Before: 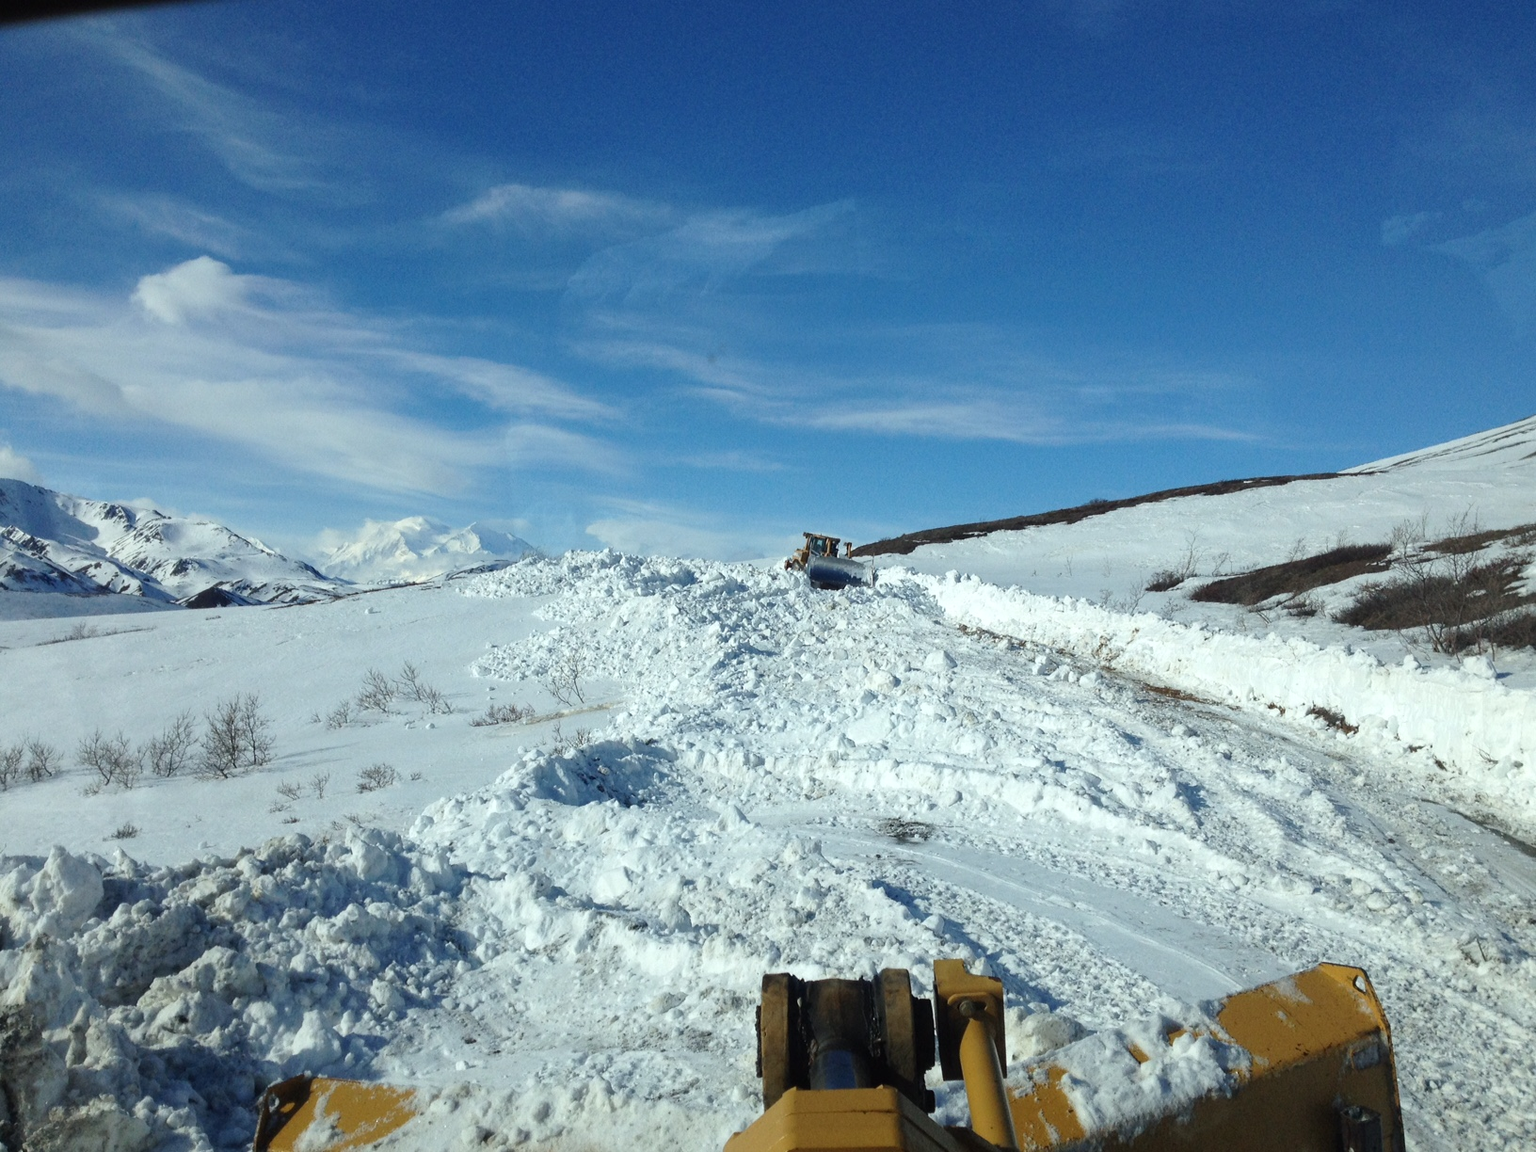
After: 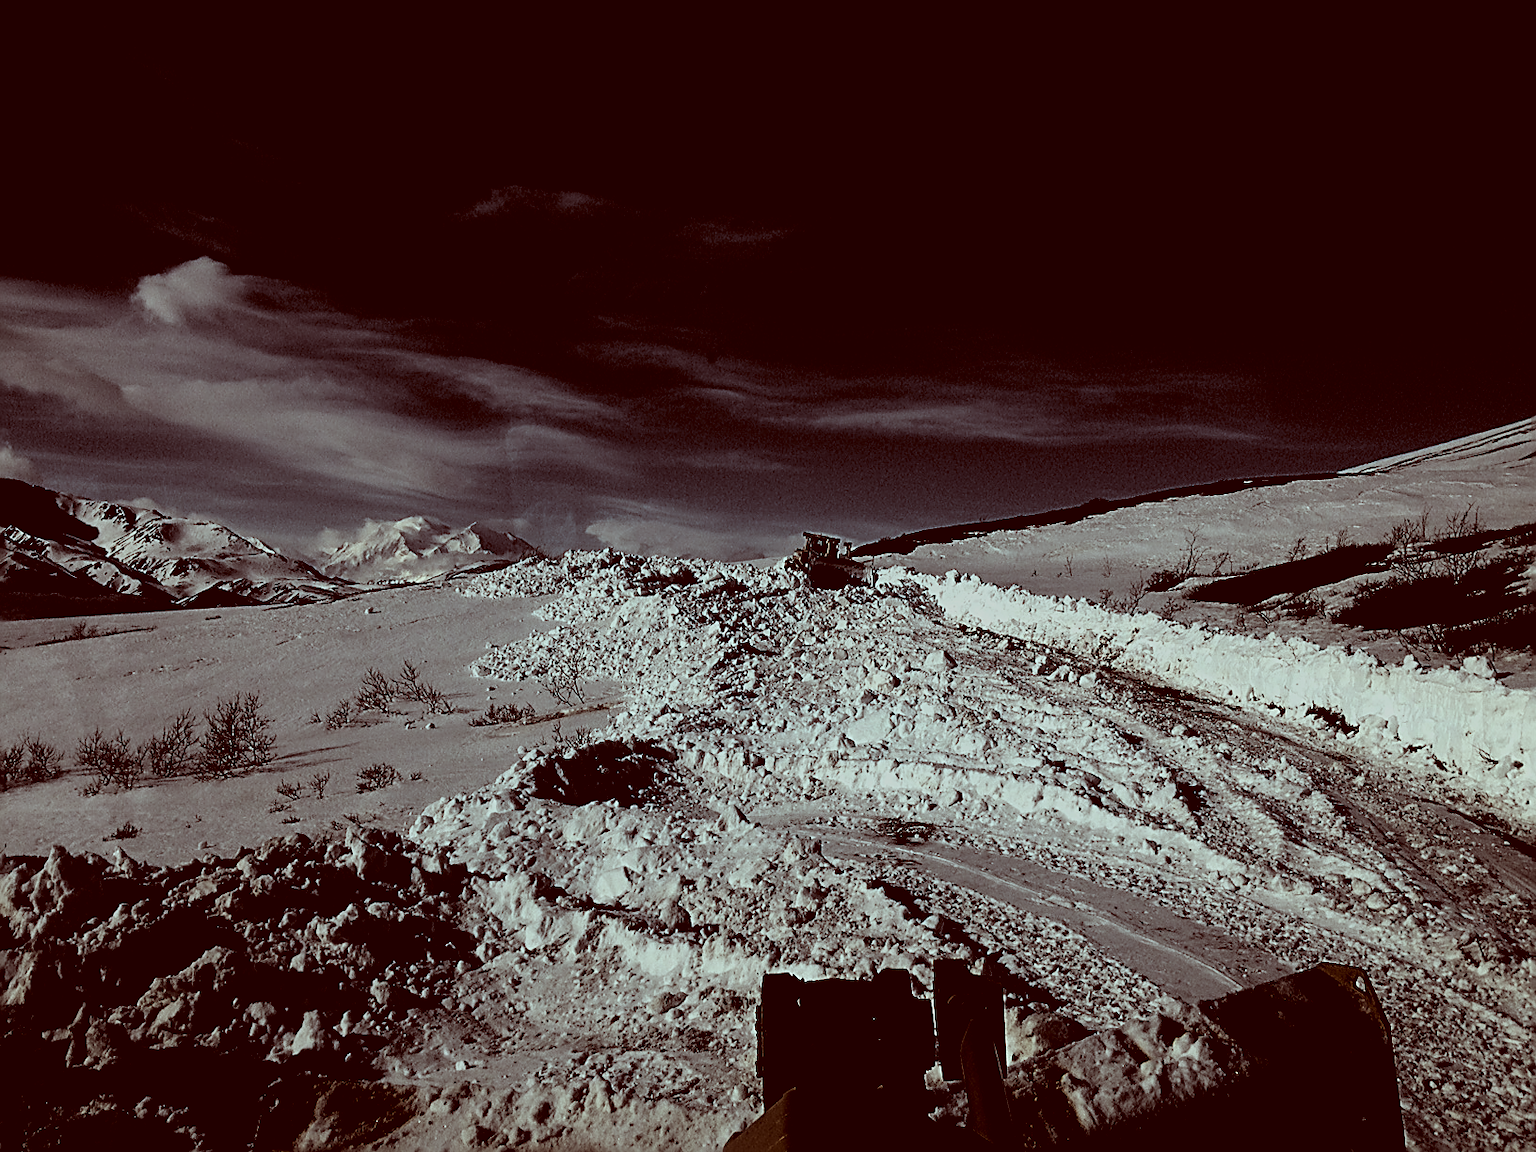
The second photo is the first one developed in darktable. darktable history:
levels: white 99.97%, levels [0.514, 0.759, 1]
filmic rgb: black relative exposure -11.33 EV, white relative exposure 3.25 EV, hardness 6.75, color science v6 (2022)
sharpen: amount 0.999
color correction: highlights a* -6.99, highlights b* -0.158, shadows a* 20.54, shadows b* 11.67
